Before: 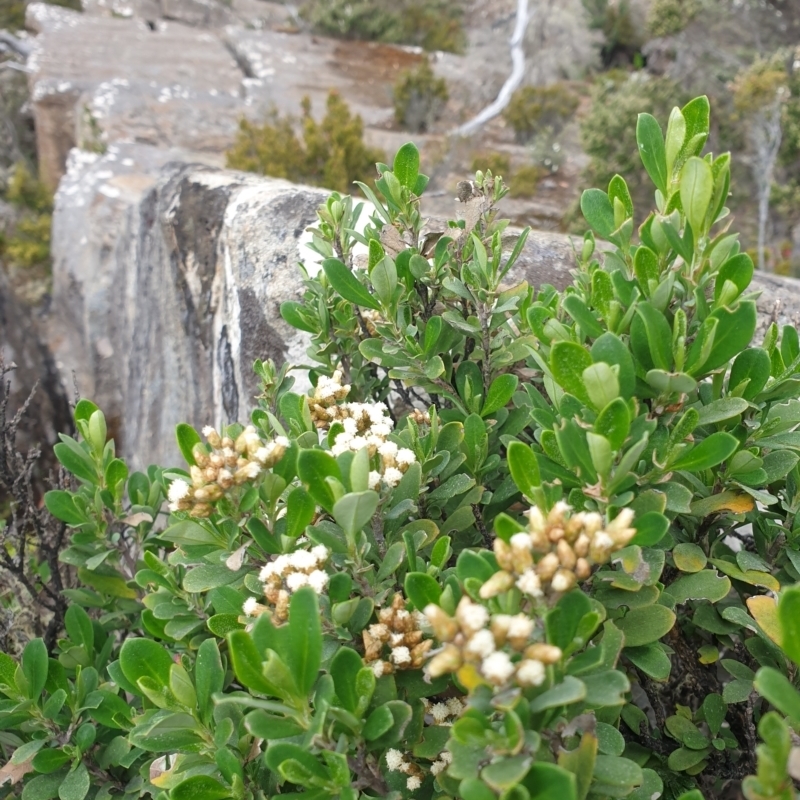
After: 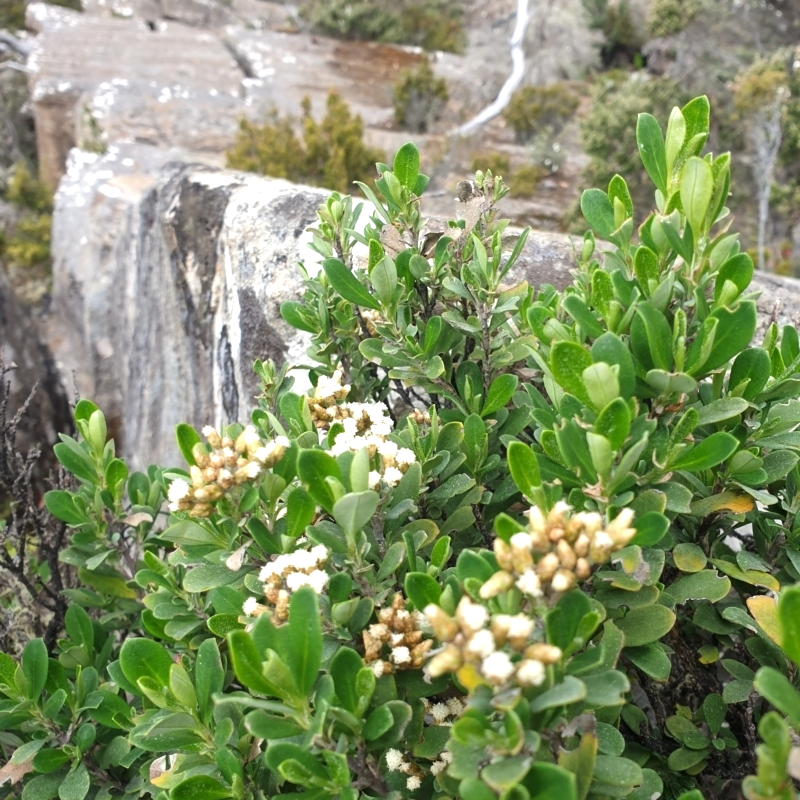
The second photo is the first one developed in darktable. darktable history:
tone equalizer: -8 EV -0.377 EV, -7 EV -0.372 EV, -6 EV -0.309 EV, -5 EV -0.186 EV, -3 EV 0.208 EV, -2 EV 0.307 EV, -1 EV 0.399 EV, +0 EV 0.432 EV, edges refinement/feathering 500, mask exposure compensation -1.57 EV, preserve details no
